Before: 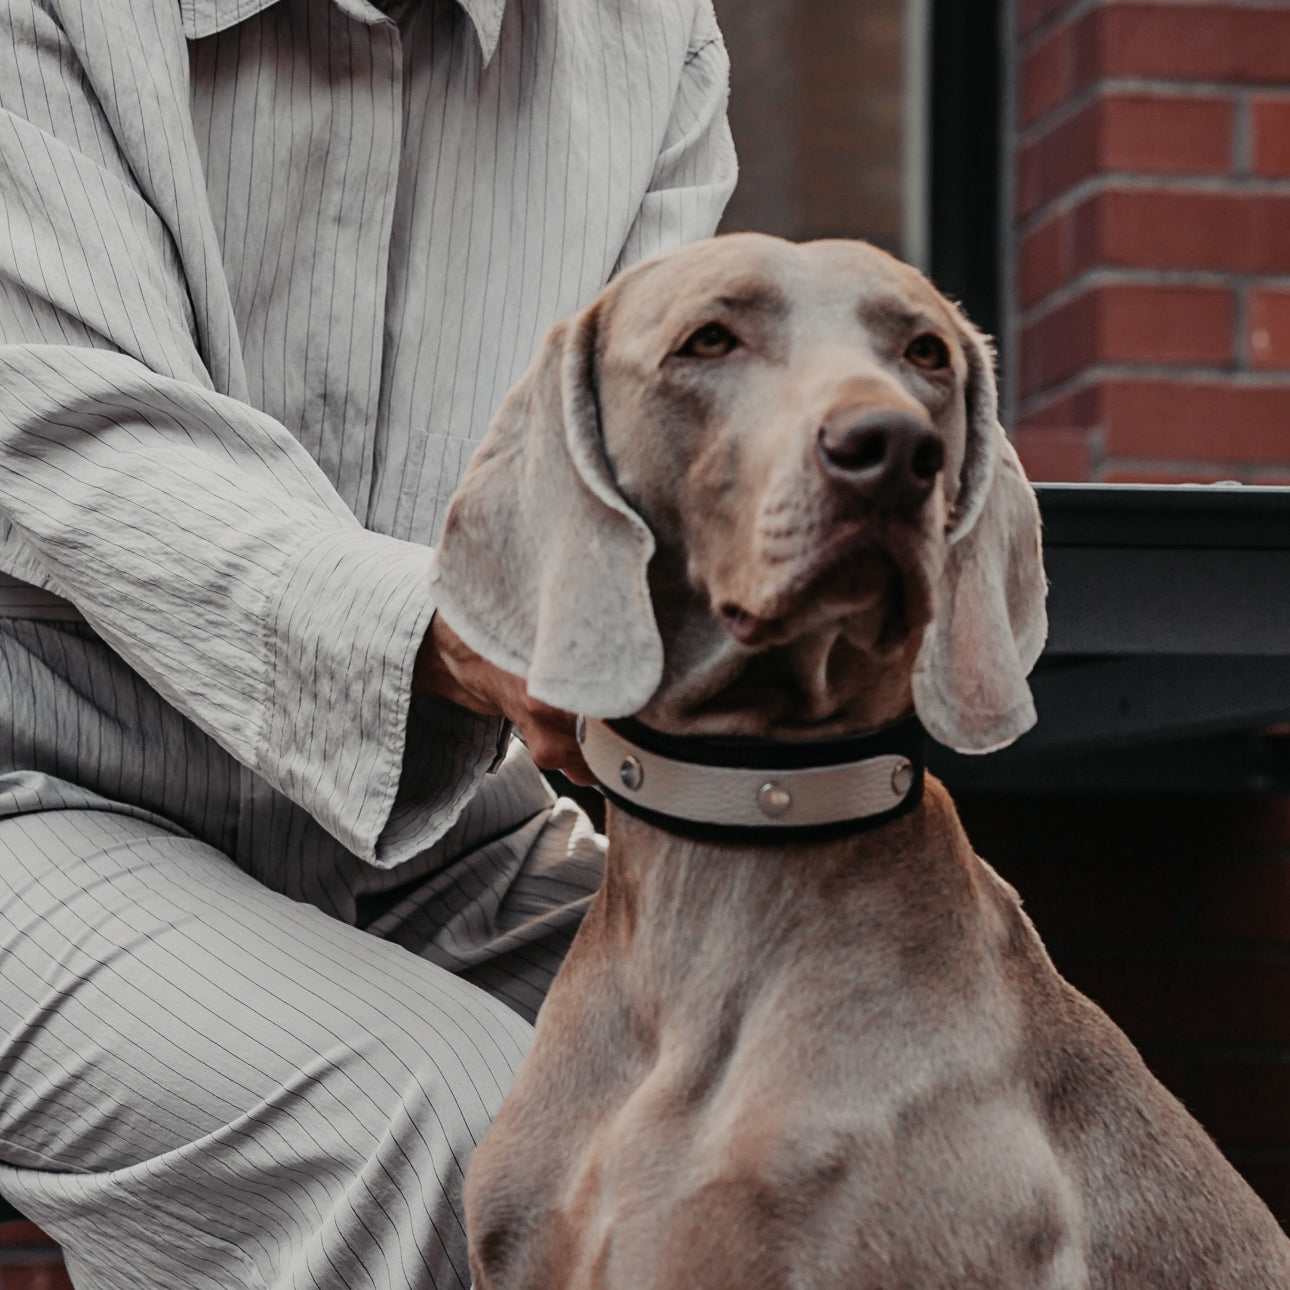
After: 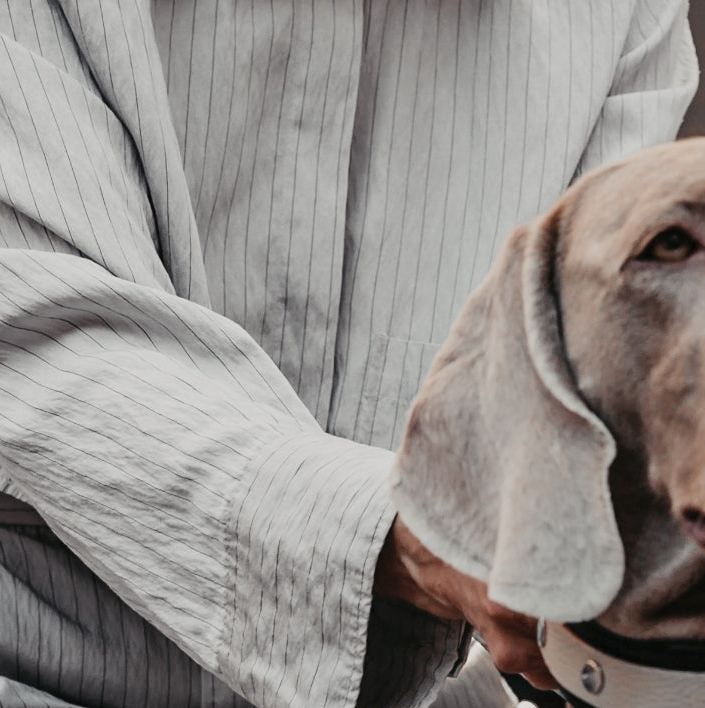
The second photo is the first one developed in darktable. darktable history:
contrast brightness saturation: contrast 0.05, brightness 0.06, saturation 0.01
crop and rotate: left 3.047%, top 7.509%, right 42.236%, bottom 37.598%
